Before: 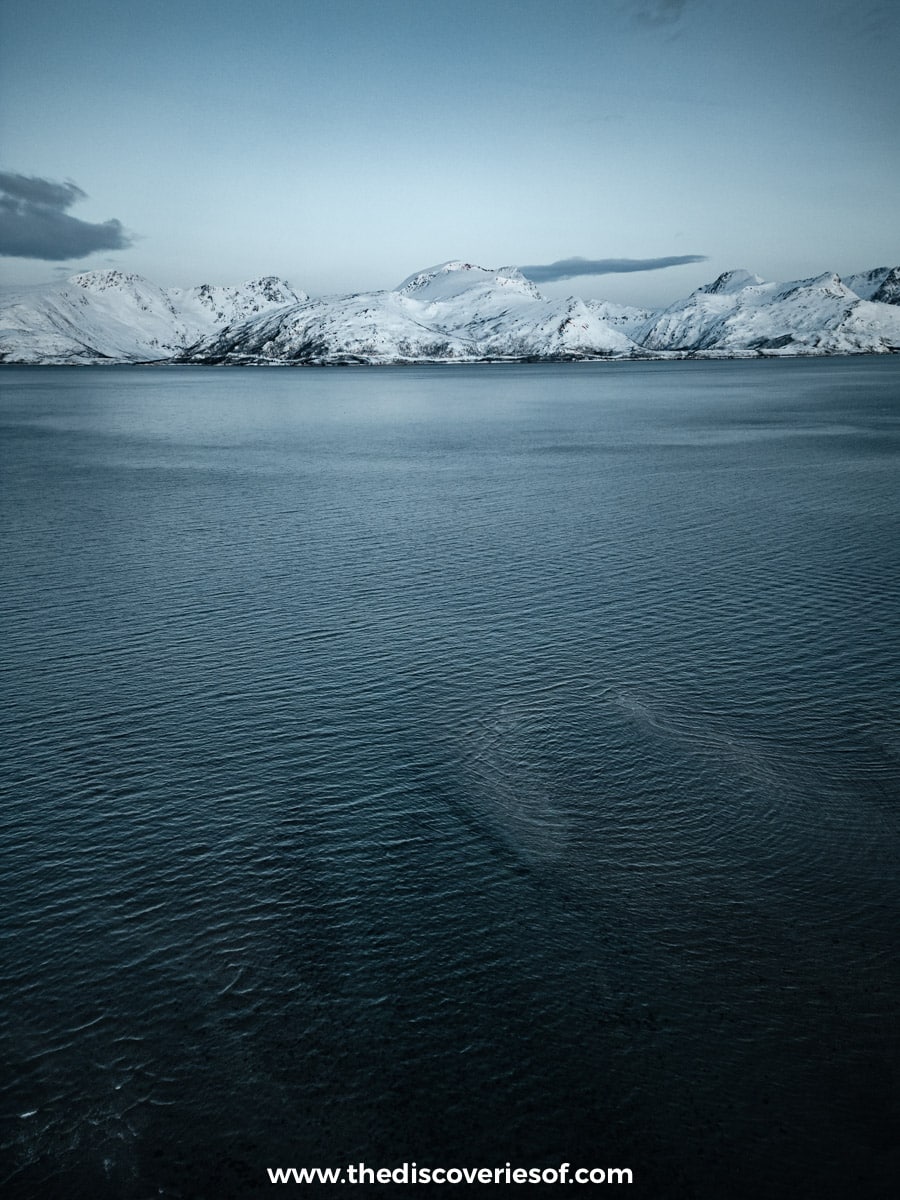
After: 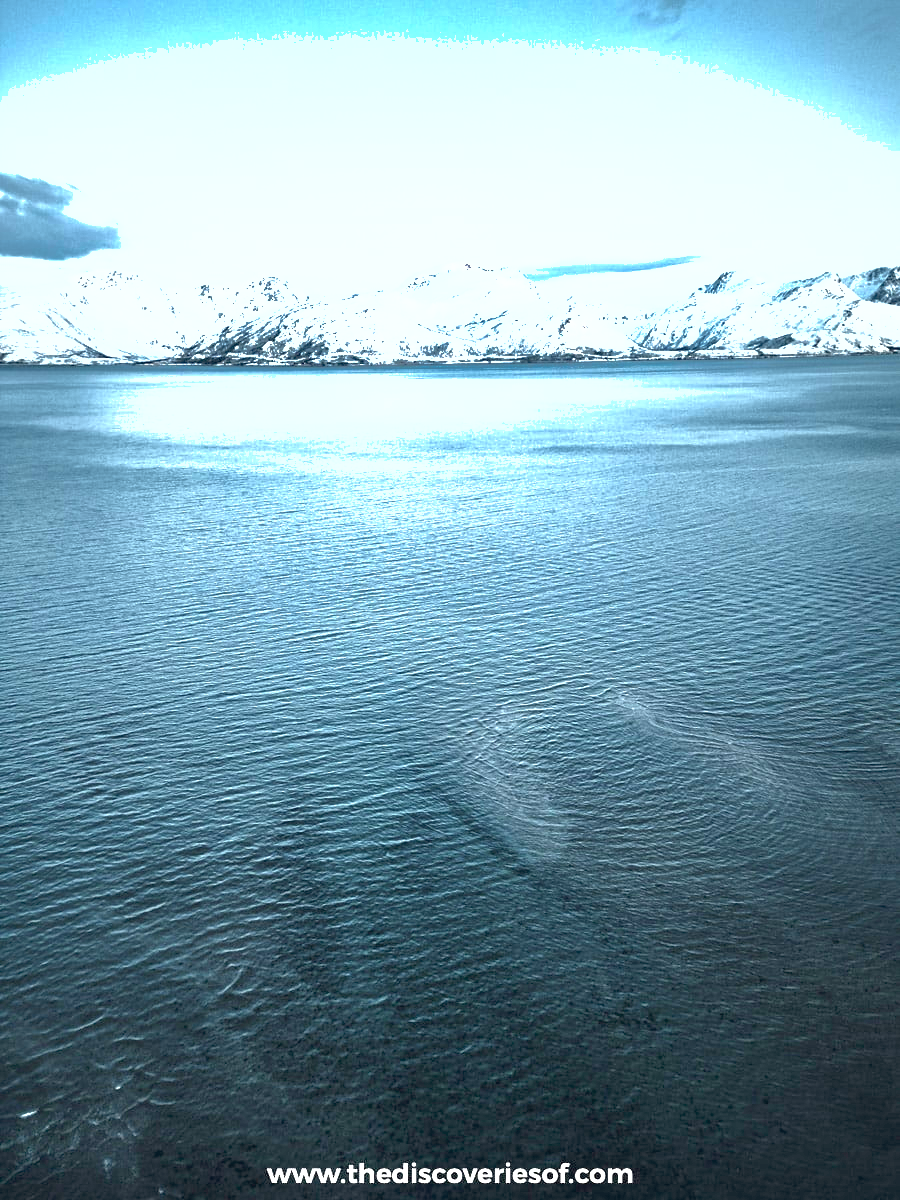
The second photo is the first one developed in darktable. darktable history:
exposure: black level correction 0, exposure 0.7 EV, compensate exposure bias true, compensate highlight preservation false
shadows and highlights: on, module defaults
